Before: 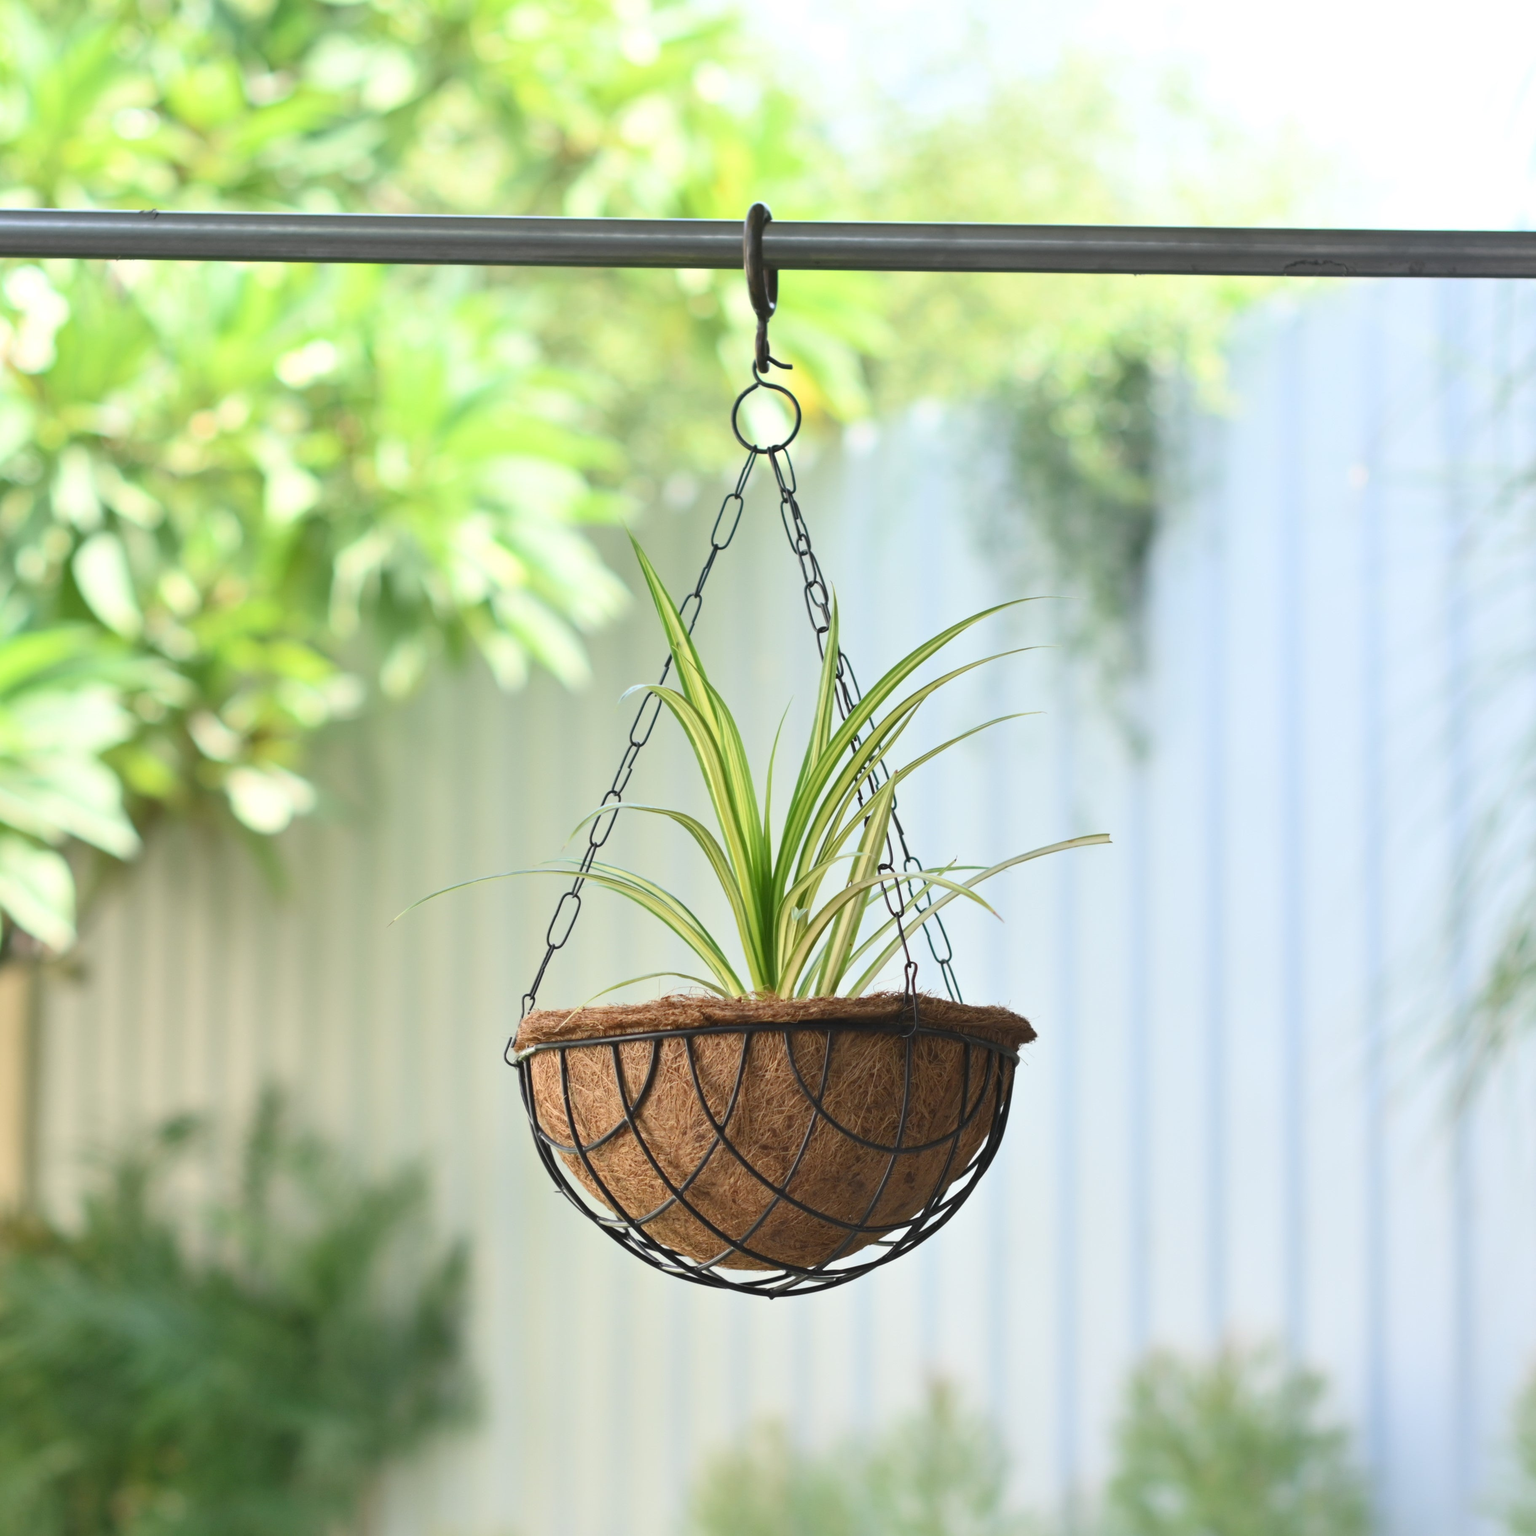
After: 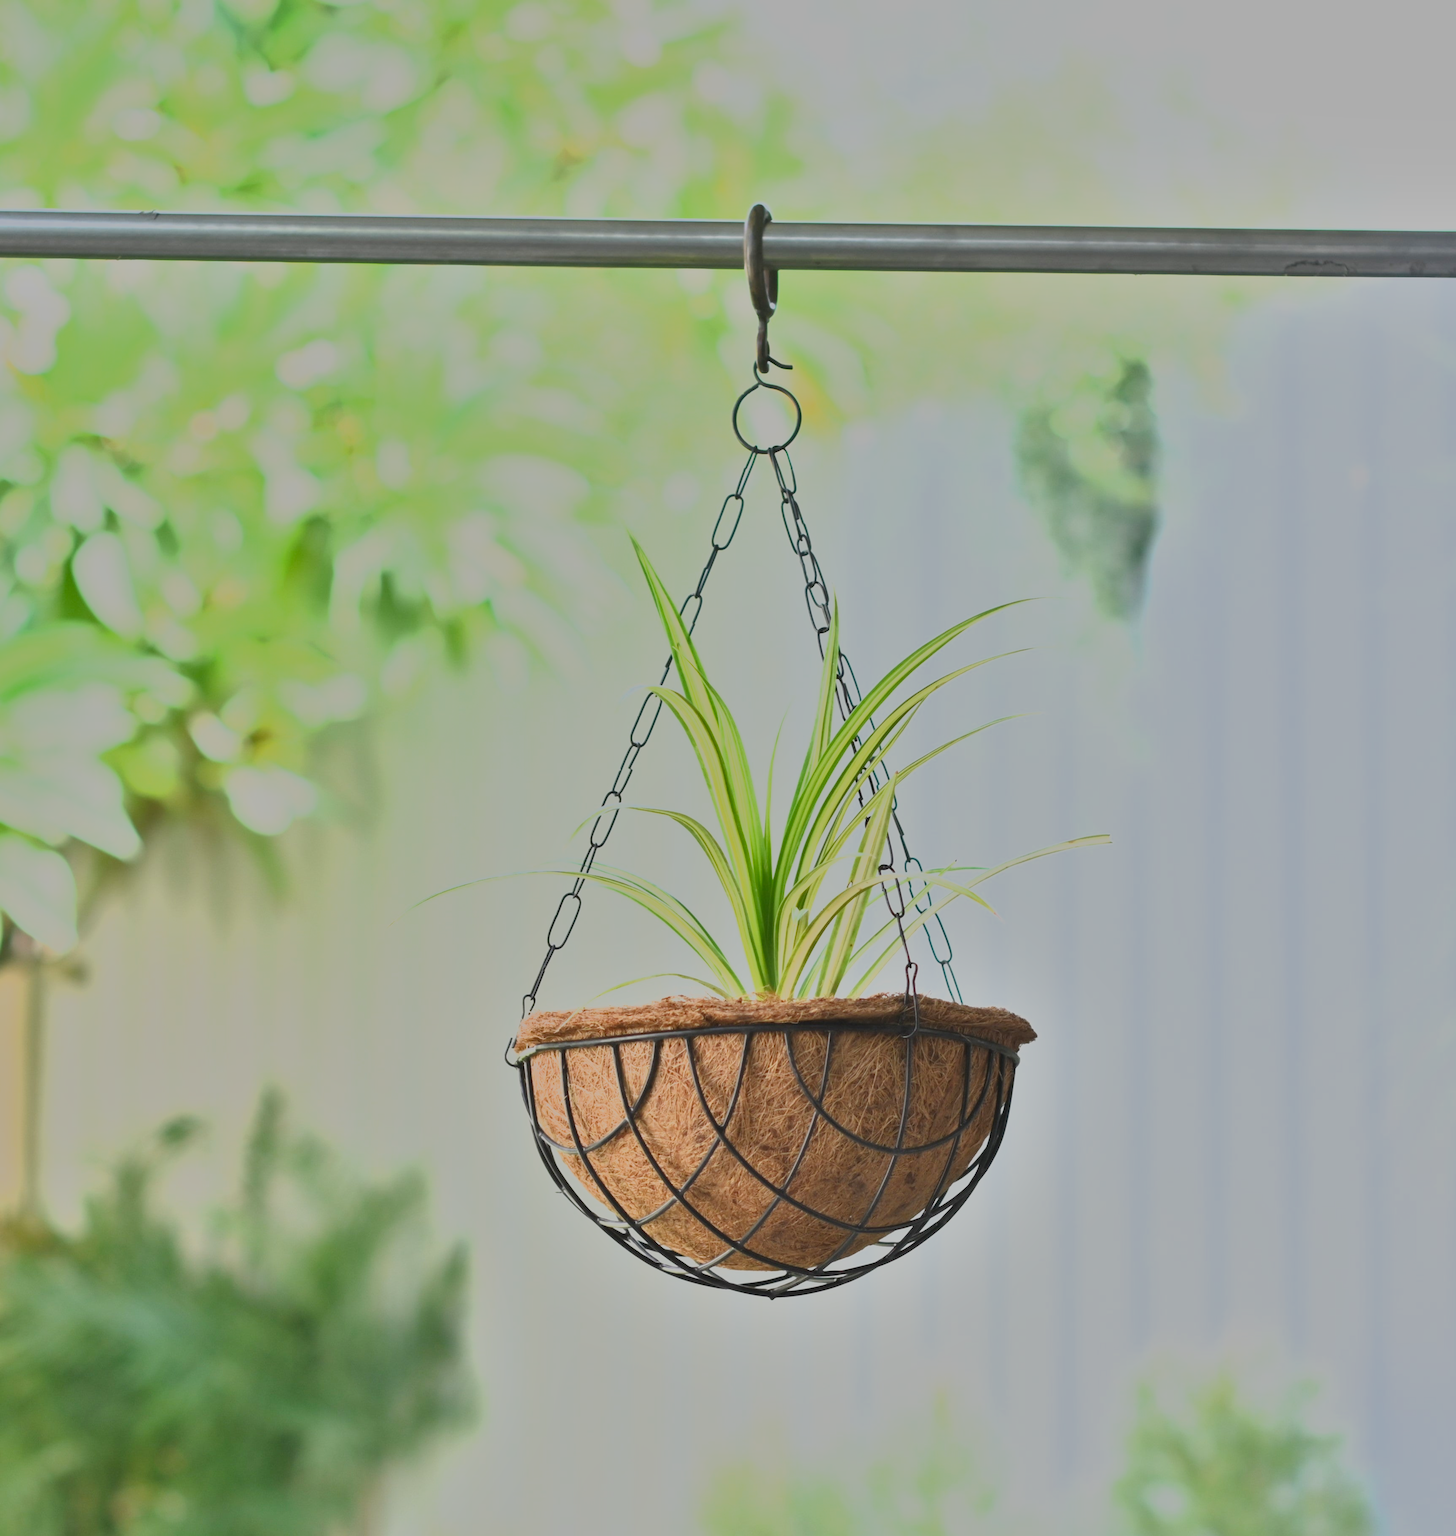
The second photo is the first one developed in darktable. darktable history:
crop and rotate: left 0%, right 5.162%
filmic rgb: black relative exposure -13.14 EV, white relative exposure 4.02 EV, target white luminance 85.029%, hardness 6.31, latitude 41.57%, contrast 0.866, shadows ↔ highlights balance 7.92%
shadows and highlights: soften with gaussian
contrast brightness saturation: contrast 0.199, brightness 0.166, saturation 0.224
contrast equalizer: octaves 7, y [[0.6 ×6], [0.55 ×6], [0 ×6], [0 ×6], [0 ×6]], mix -0.085
